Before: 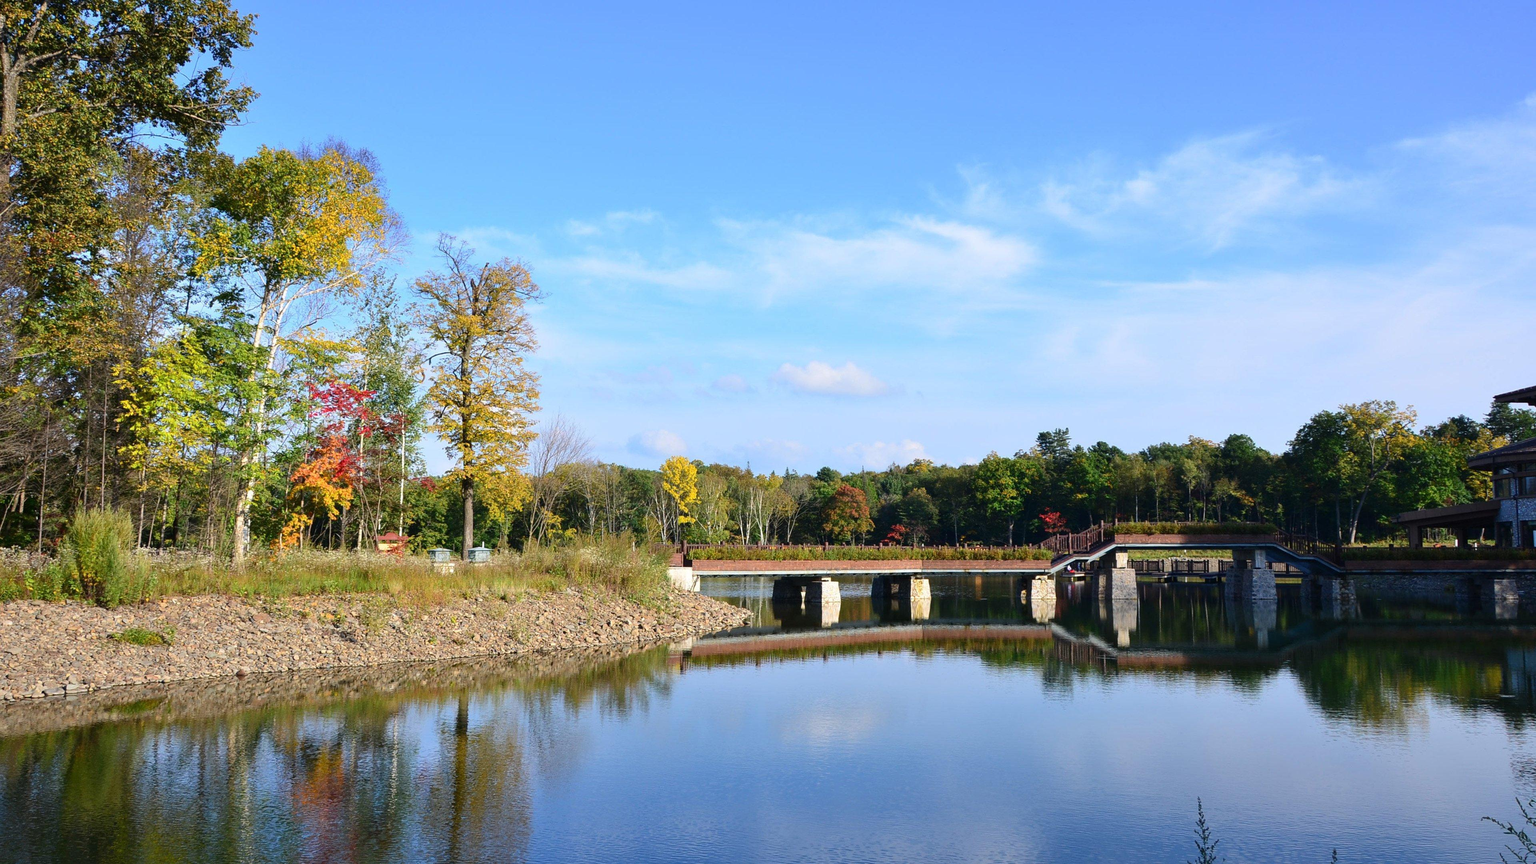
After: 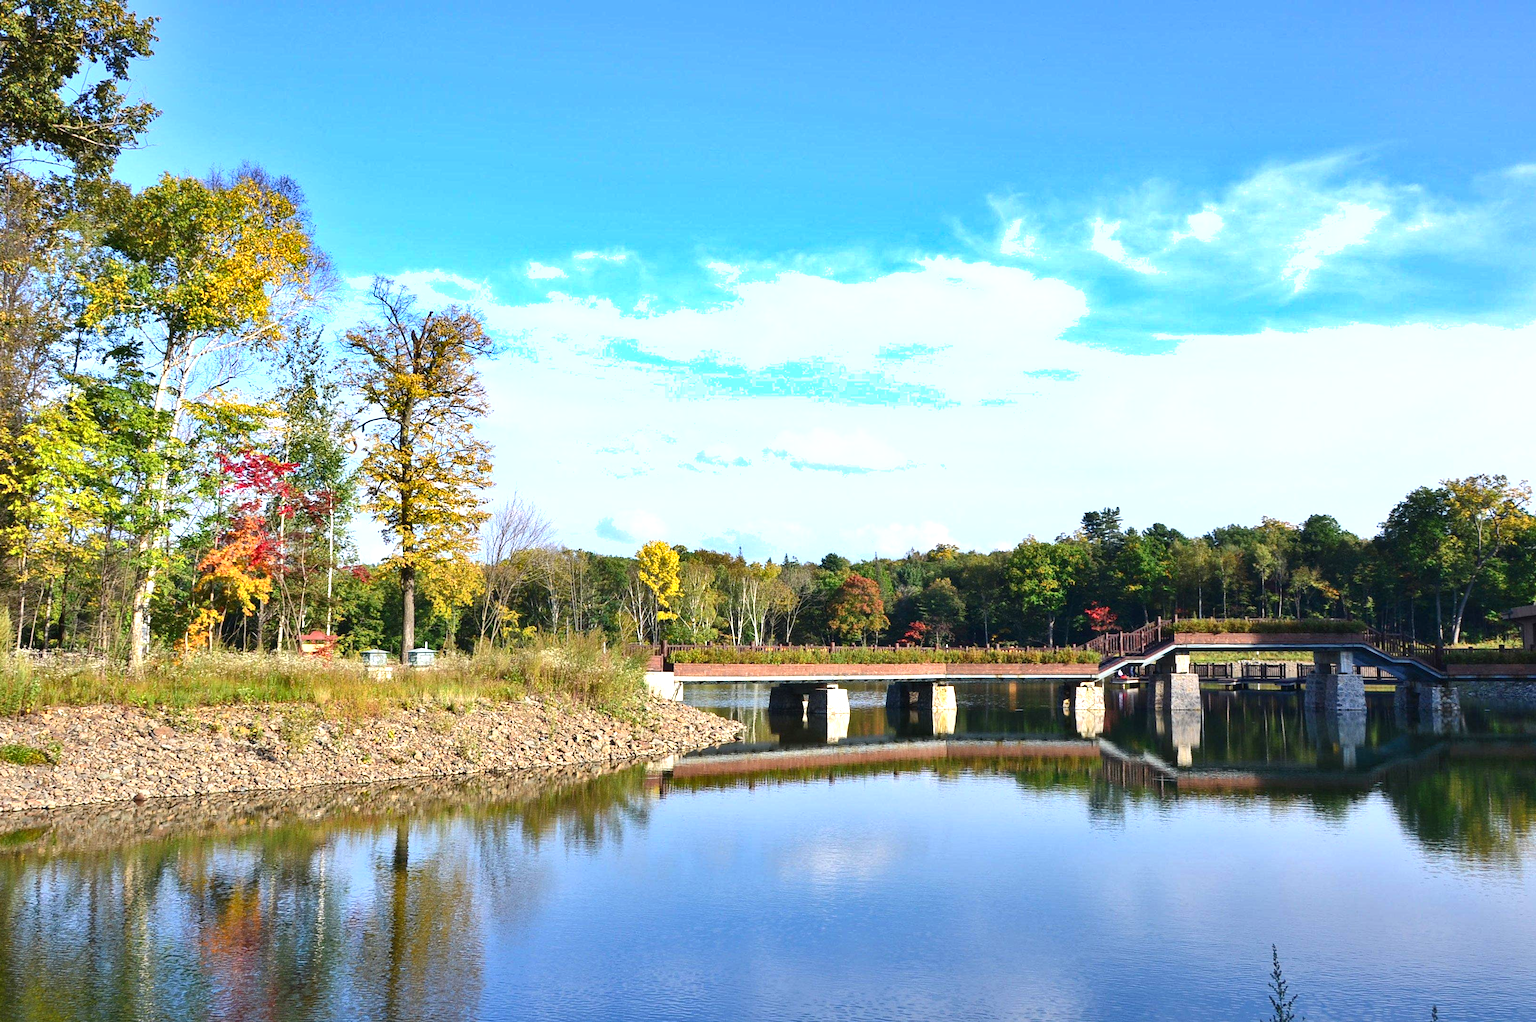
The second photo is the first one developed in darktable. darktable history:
crop: left 8.067%, right 7.494%
exposure: exposure 0.663 EV, compensate highlight preservation false
shadows and highlights: shadows 39.76, highlights -53.57, low approximation 0.01, soften with gaussian
